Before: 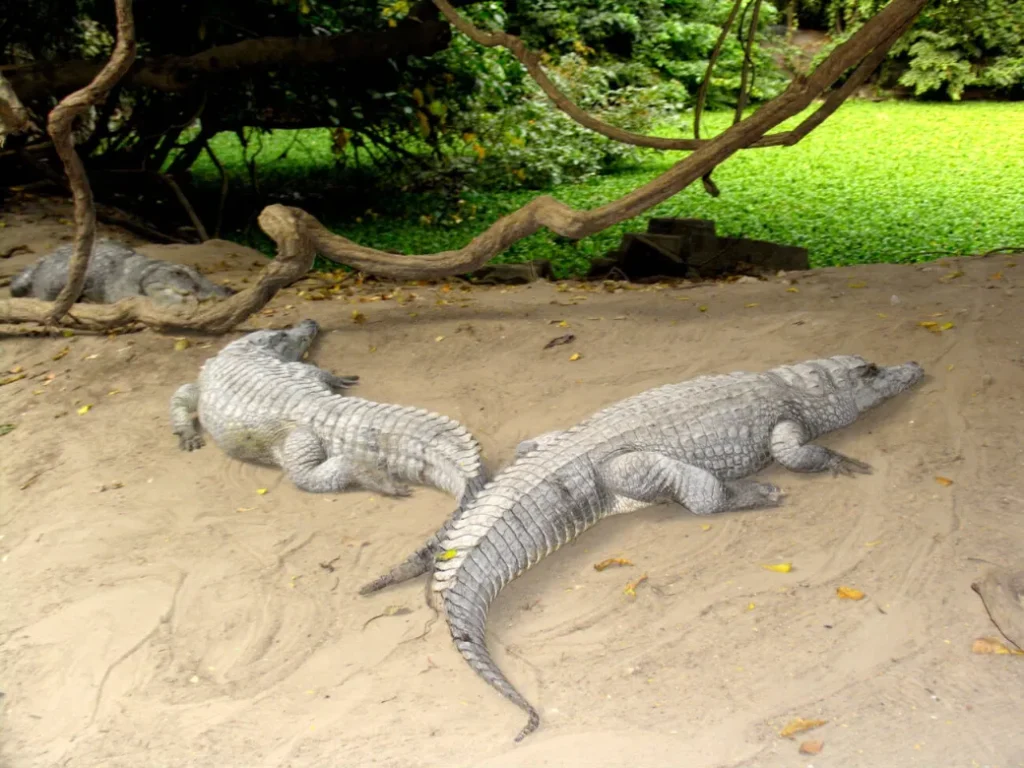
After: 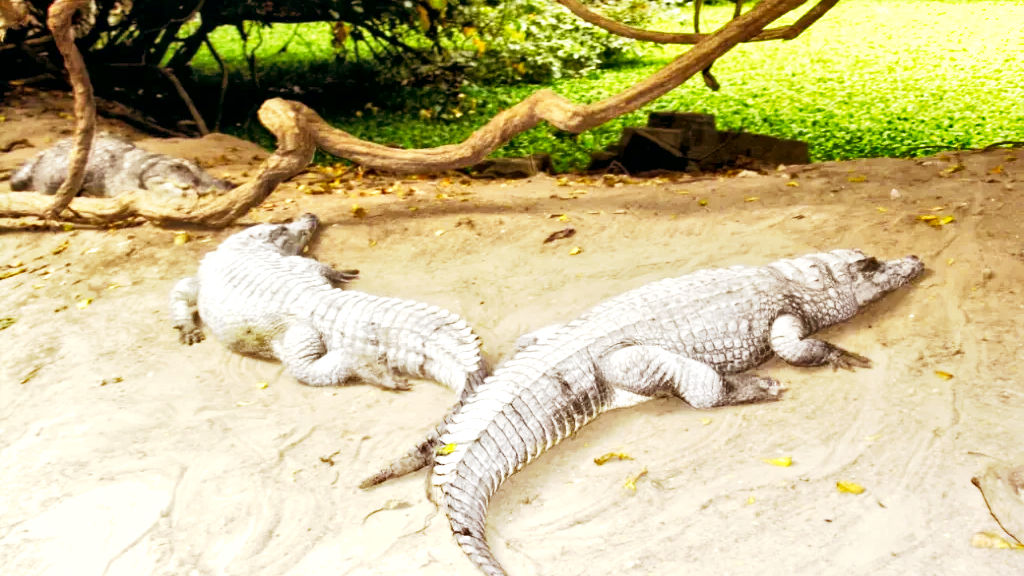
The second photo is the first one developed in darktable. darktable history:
base curve: curves: ch0 [(0, 0) (0.088, 0.125) (0.176, 0.251) (0.354, 0.501) (0.613, 0.749) (1, 0.877)], preserve colors none
rgb levels: mode RGB, independent channels, levels [[0, 0.5, 1], [0, 0.521, 1], [0, 0.536, 1]]
shadows and highlights: shadows 32.83, highlights -47.7, soften with gaussian
local contrast: mode bilateral grid, contrast 20, coarseness 20, detail 150%, midtone range 0.2
crop: top 13.819%, bottom 11.169%
exposure: black level correction 0, exposure 1.125 EV, compensate exposure bias true, compensate highlight preservation false
color balance: lift [1, 0.998, 1.001, 1.002], gamma [1, 1.02, 1, 0.98], gain [1, 1.02, 1.003, 0.98]
